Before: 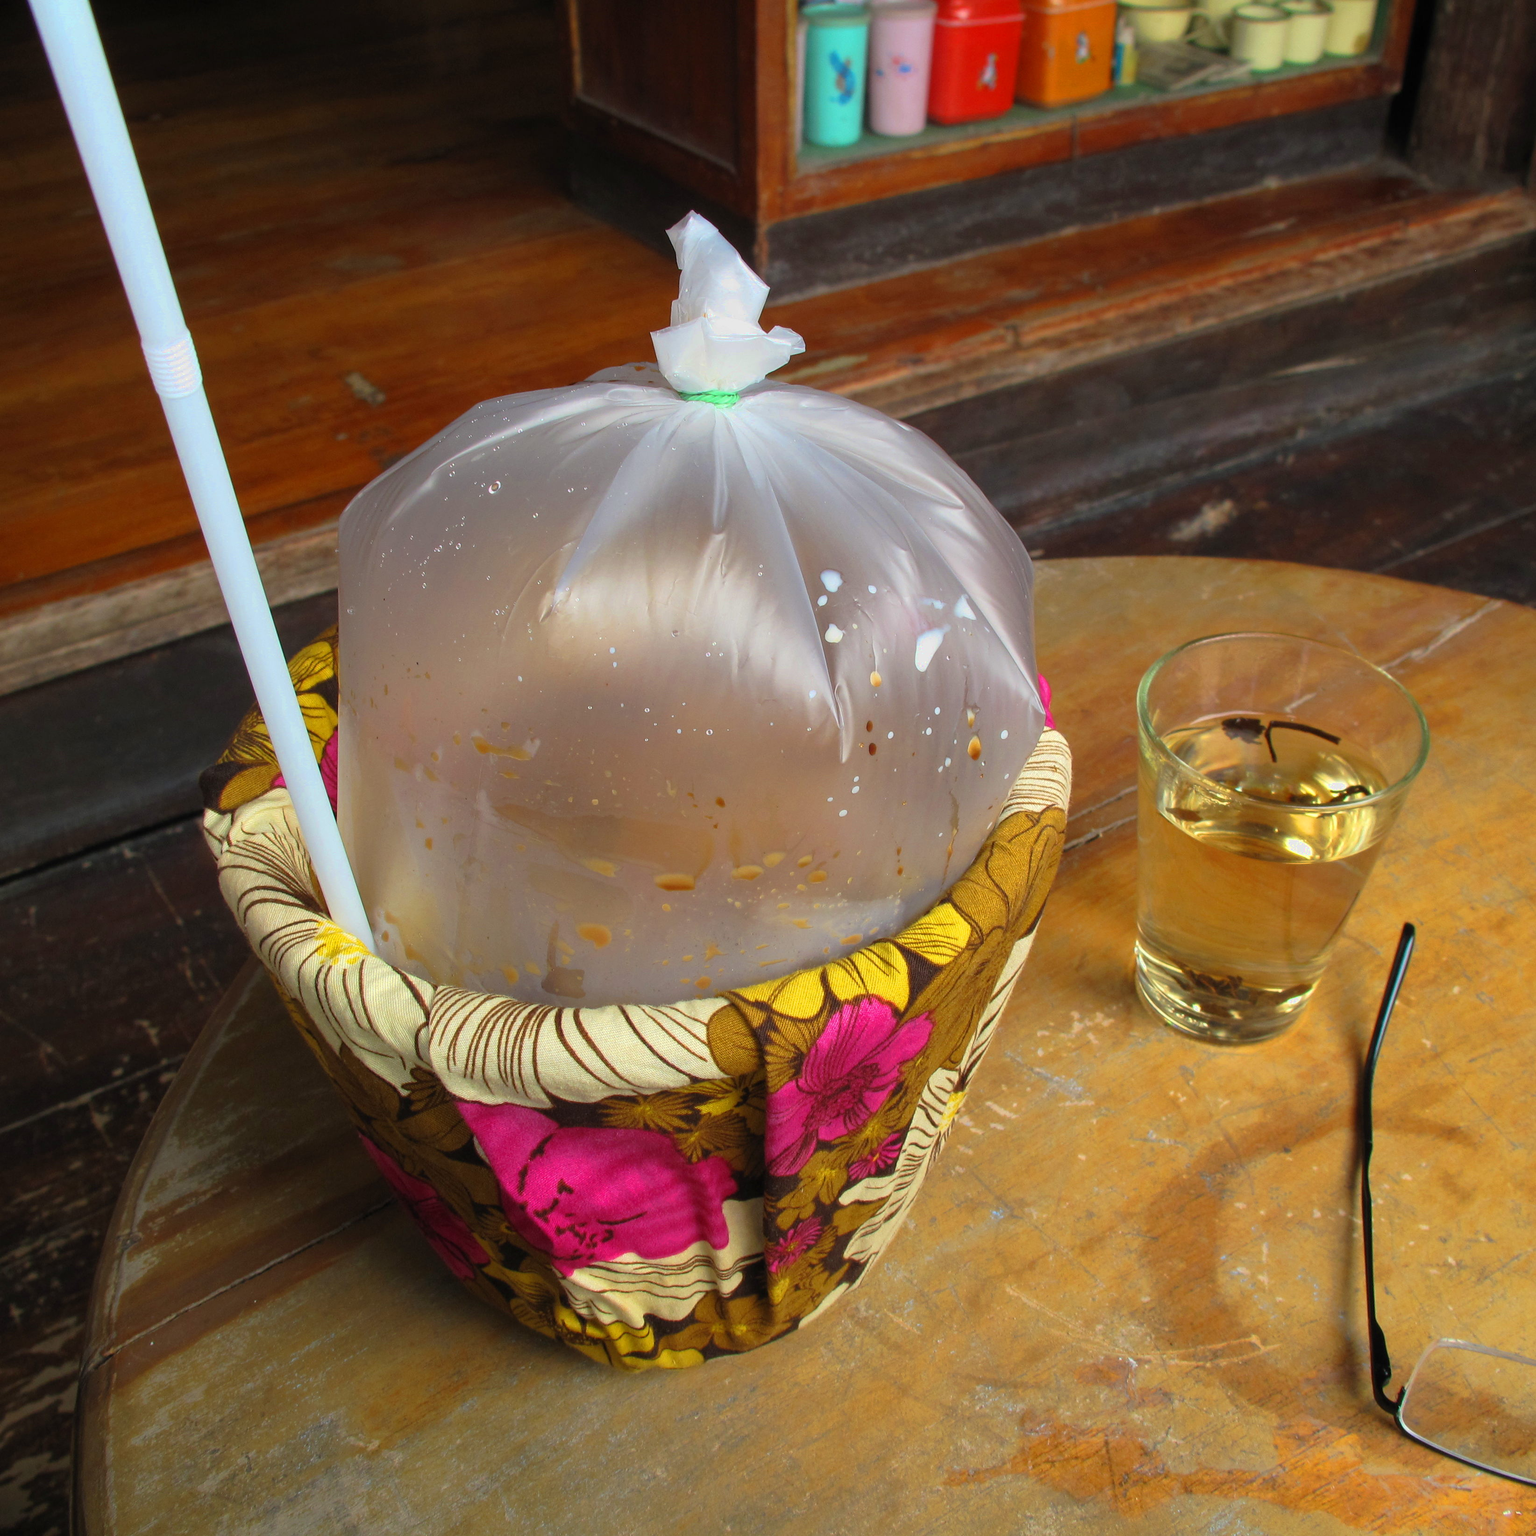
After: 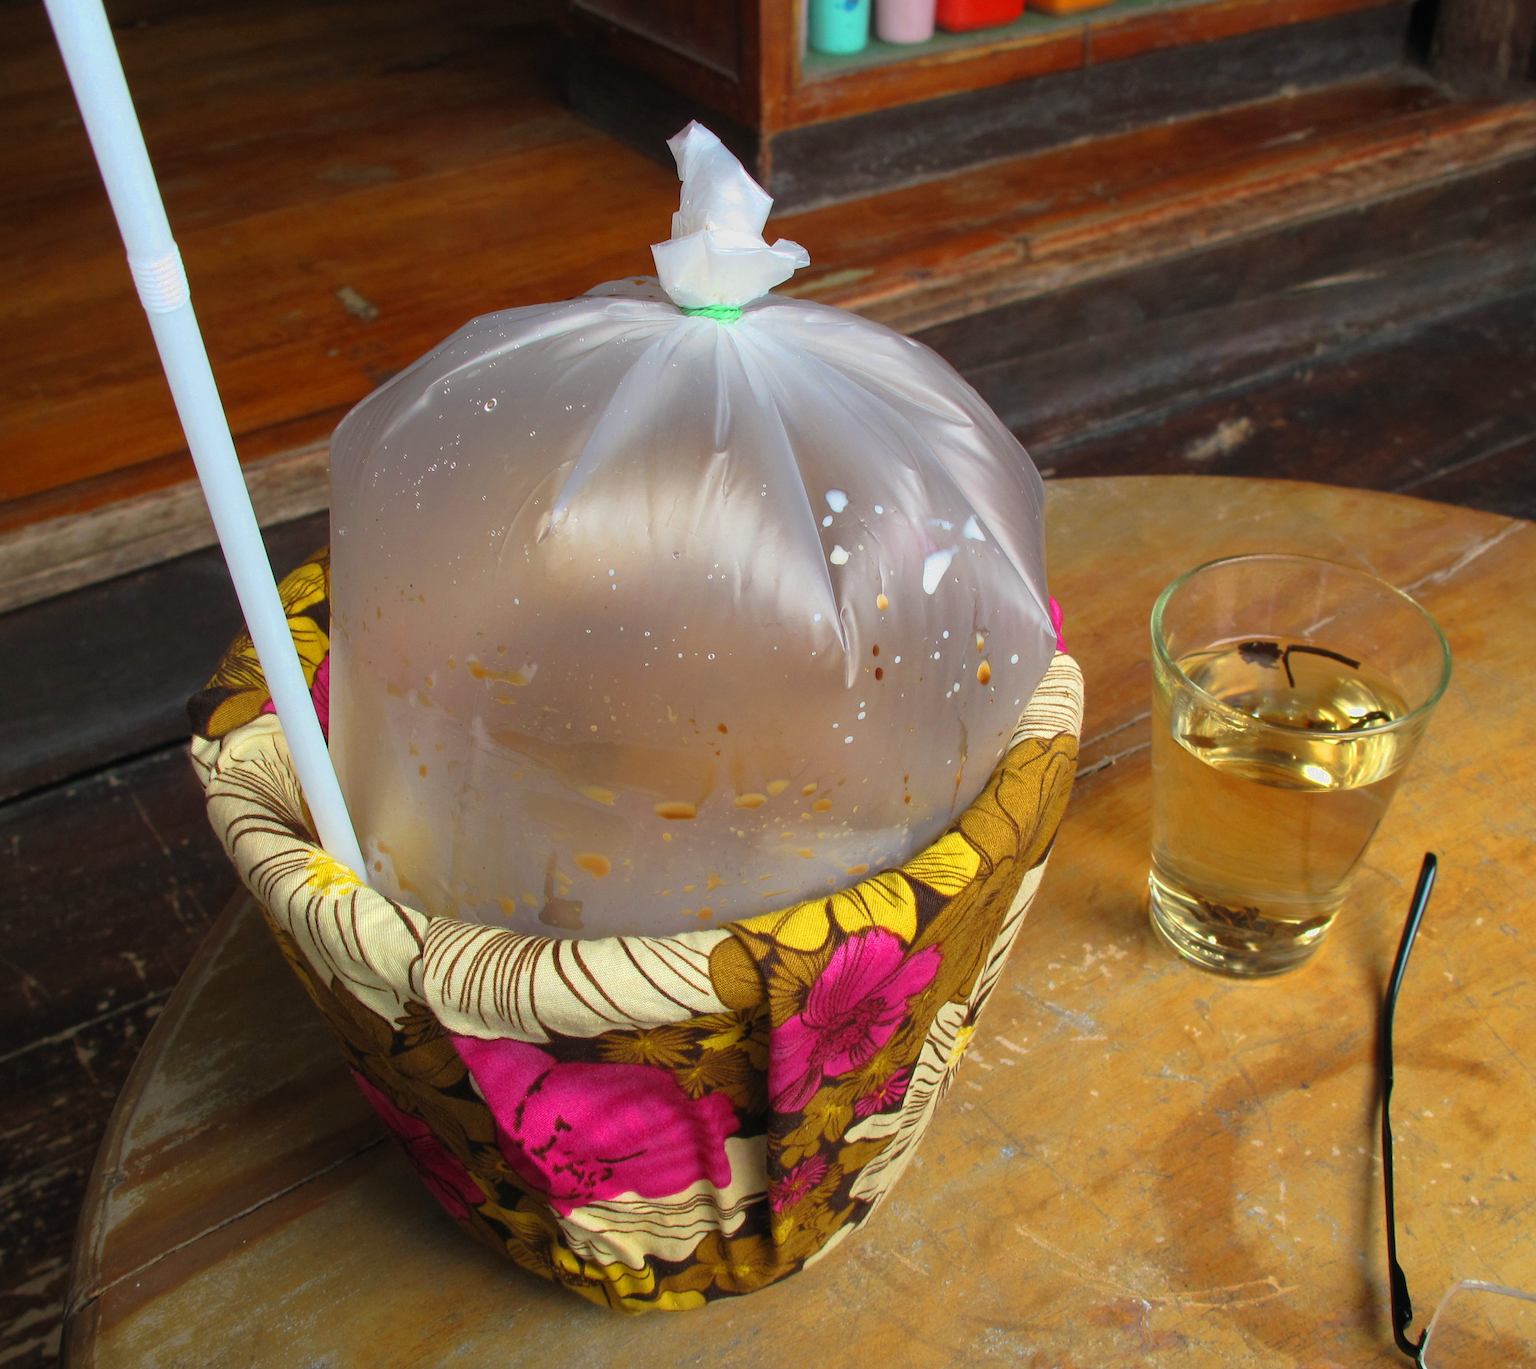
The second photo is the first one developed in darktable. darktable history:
crop: left 1.186%, top 6.124%, right 1.543%, bottom 7.109%
